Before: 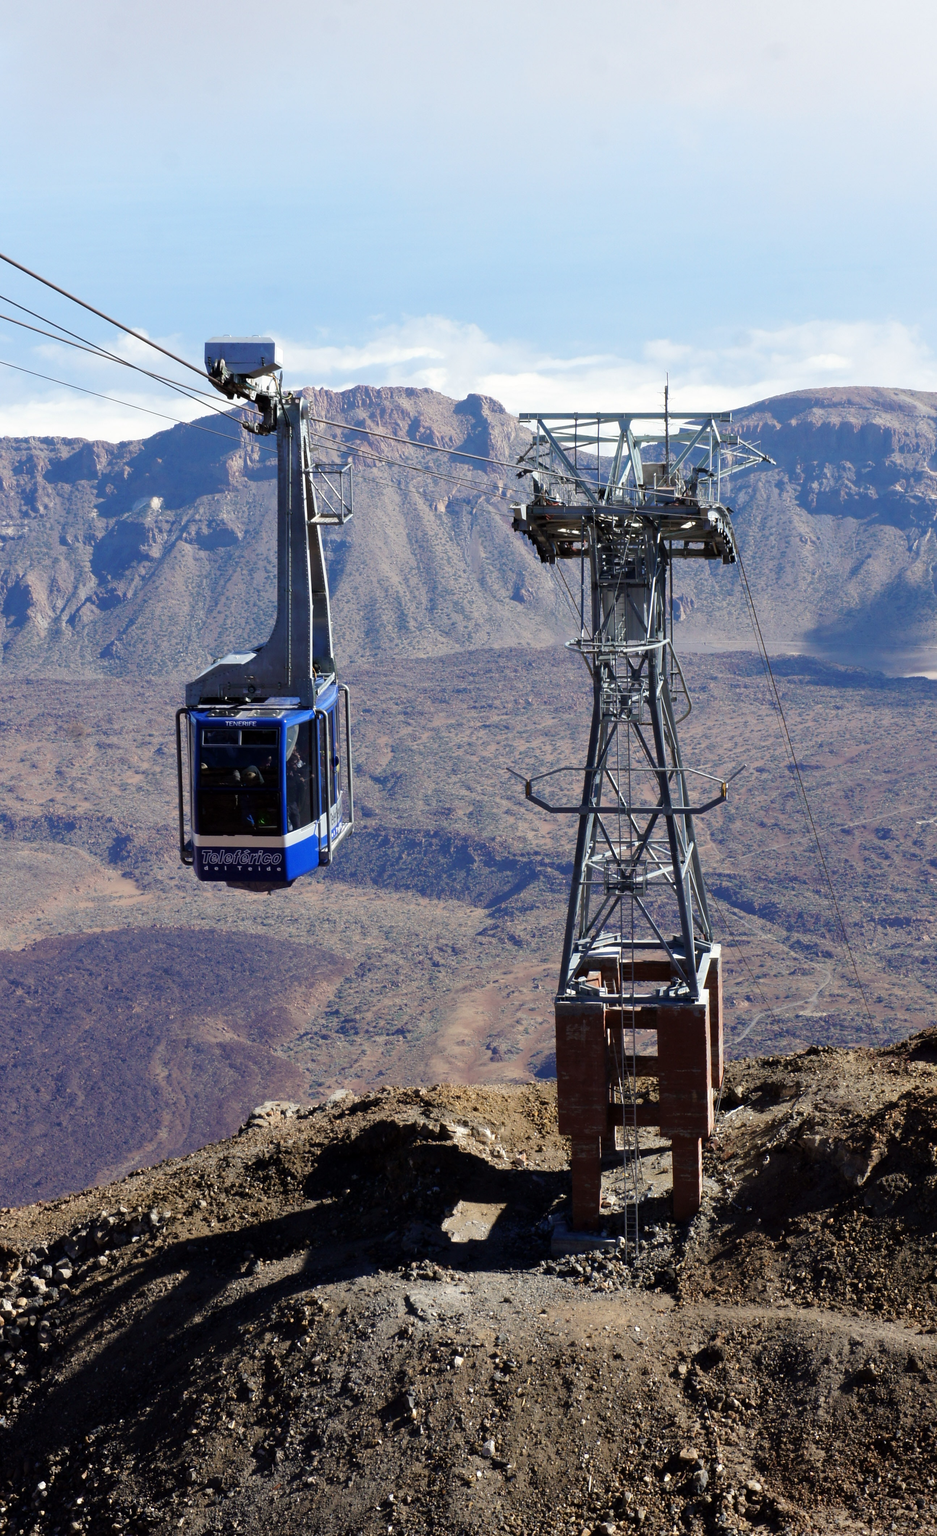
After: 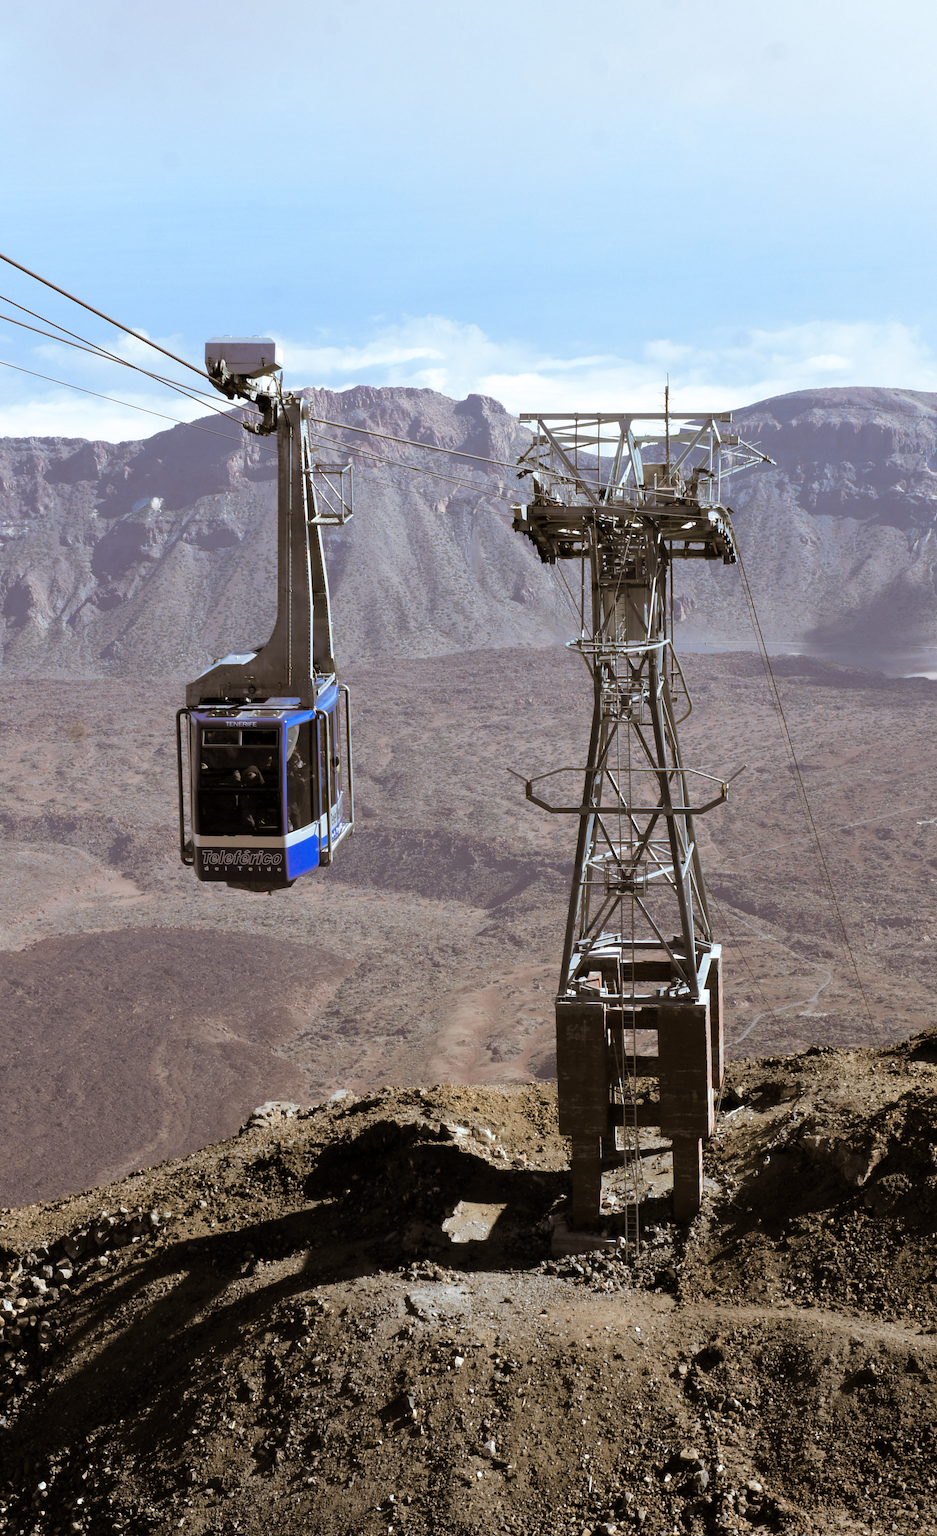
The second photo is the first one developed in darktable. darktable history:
split-toning: shadows › hue 37.98°, highlights › hue 185.58°, balance -55.261
white balance: red 0.967, blue 1.049
